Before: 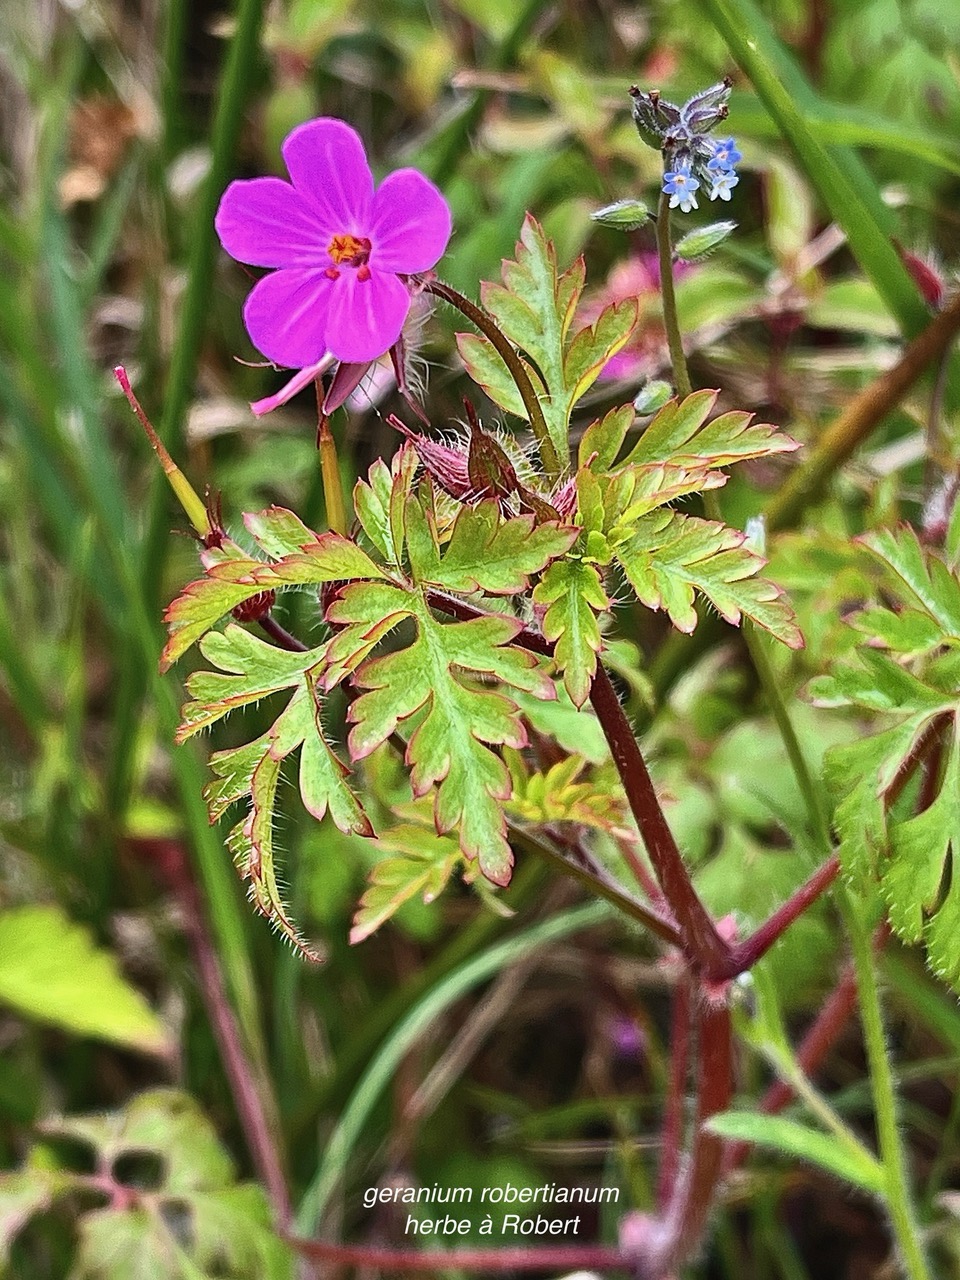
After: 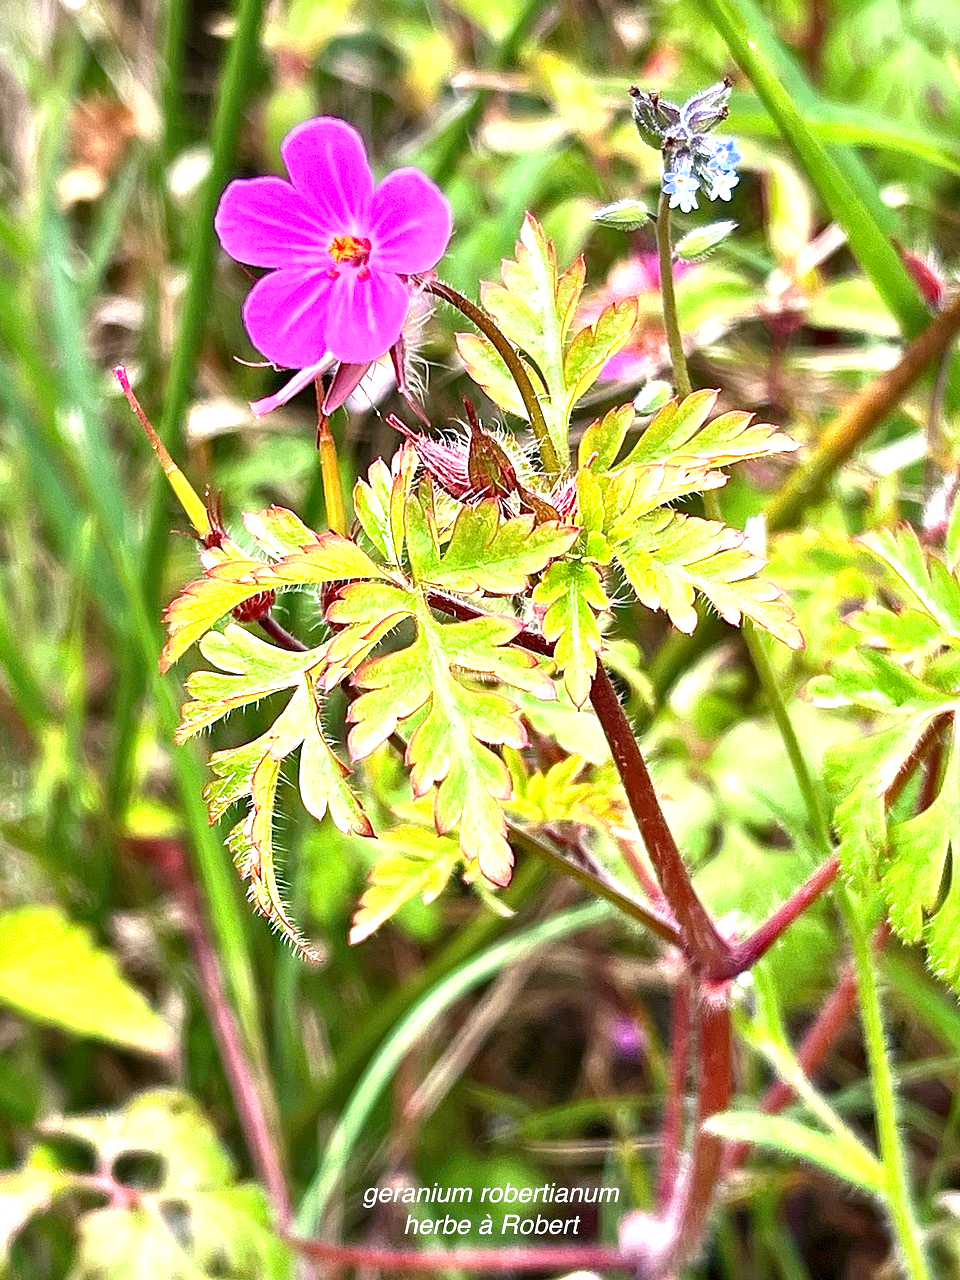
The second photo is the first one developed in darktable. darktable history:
exposure: black level correction 0, exposure 1.371 EV, compensate exposure bias true, compensate highlight preservation false
